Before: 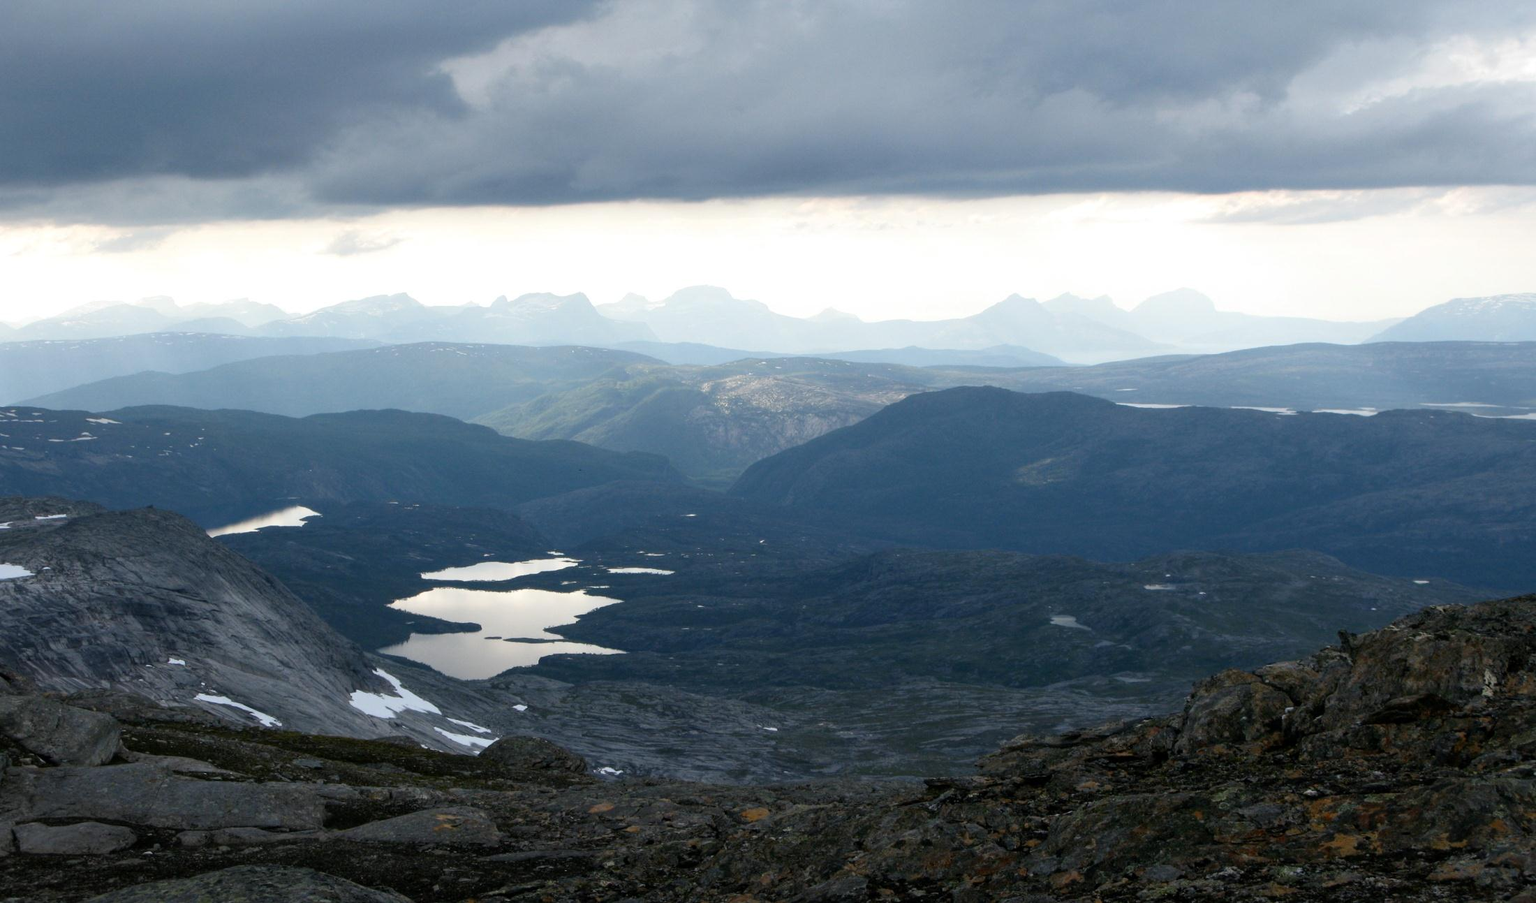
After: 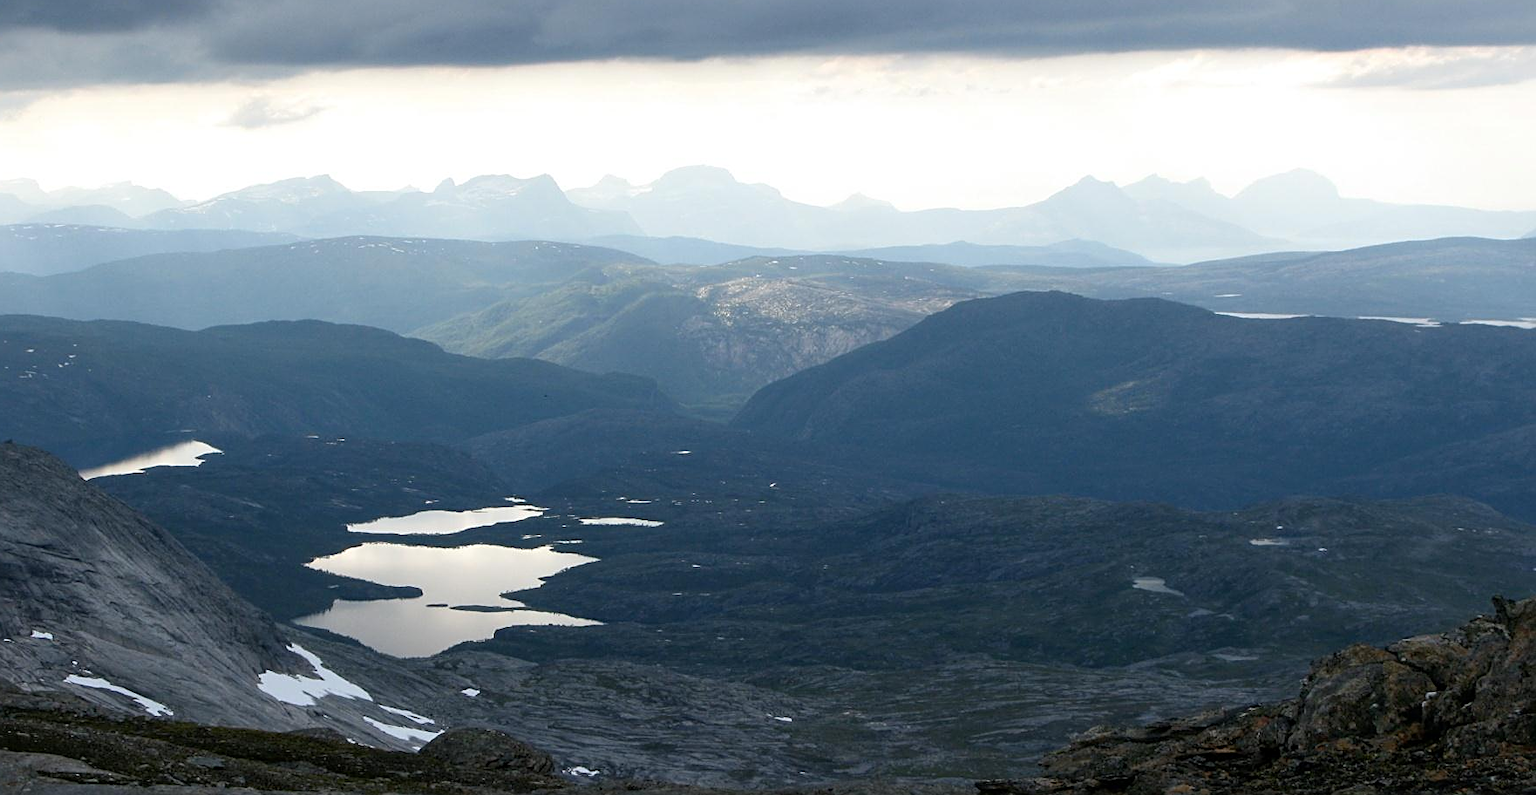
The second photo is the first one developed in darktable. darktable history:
crop: left 9.347%, top 16.946%, right 10.523%, bottom 12.367%
sharpen: on, module defaults
